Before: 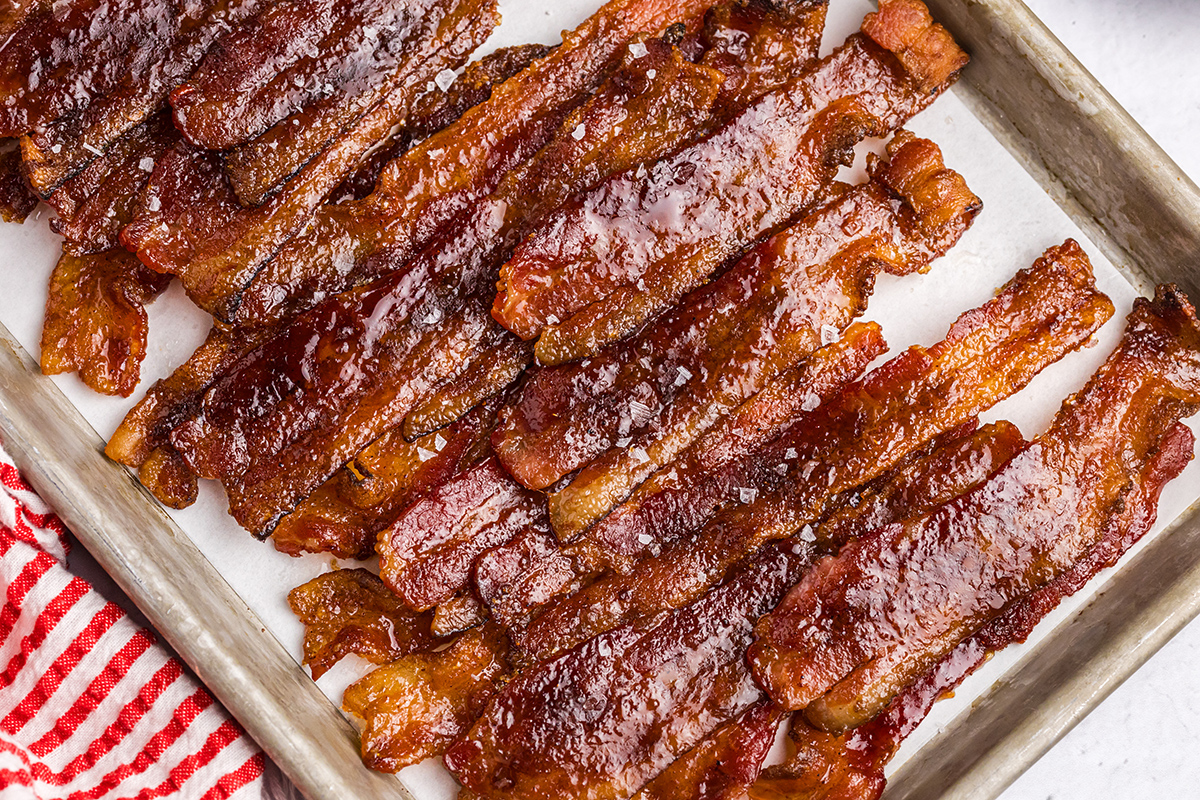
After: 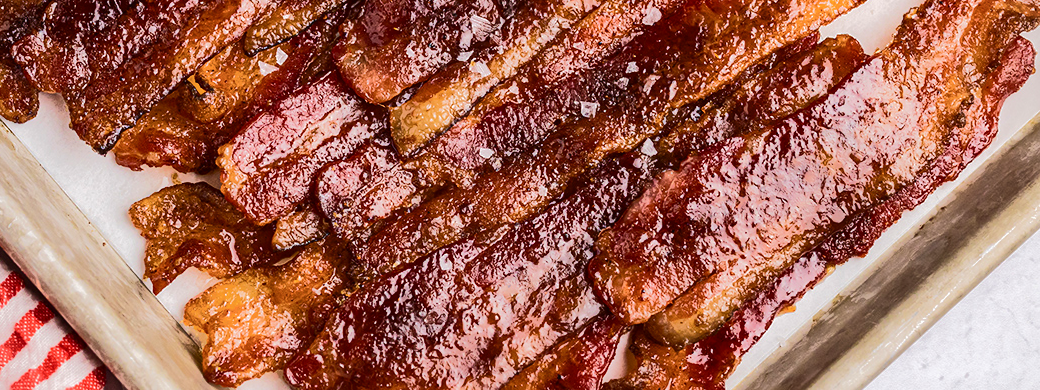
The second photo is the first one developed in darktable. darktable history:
velvia: on, module defaults
crop and rotate: left 13.262%, top 48.36%, bottom 2.872%
vignetting: fall-off start 97.3%, fall-off radius 79.08%, width/height ratio 1.107
tone curve: curves: ch0 [(0, 0) (0.003, 0.015) (0.011, 0.019) (0.025, 0.025) (0.044, 0.039) (0.069, 0.053) (0.1, 0.076) (0.136, 0.107) (0.177, 0.143) (0.224, 0.19) (0.277, 0.253) (0.335, 0.32) (0.399, 0.412) (0.468, 0.524) (0.543, 0.668) (0.623, 0.717) (0.709, 0.769) (0.801, 0.82) (0.898, 0.865) (1, 1)], color space Lab, independent channels, preserve colors none
